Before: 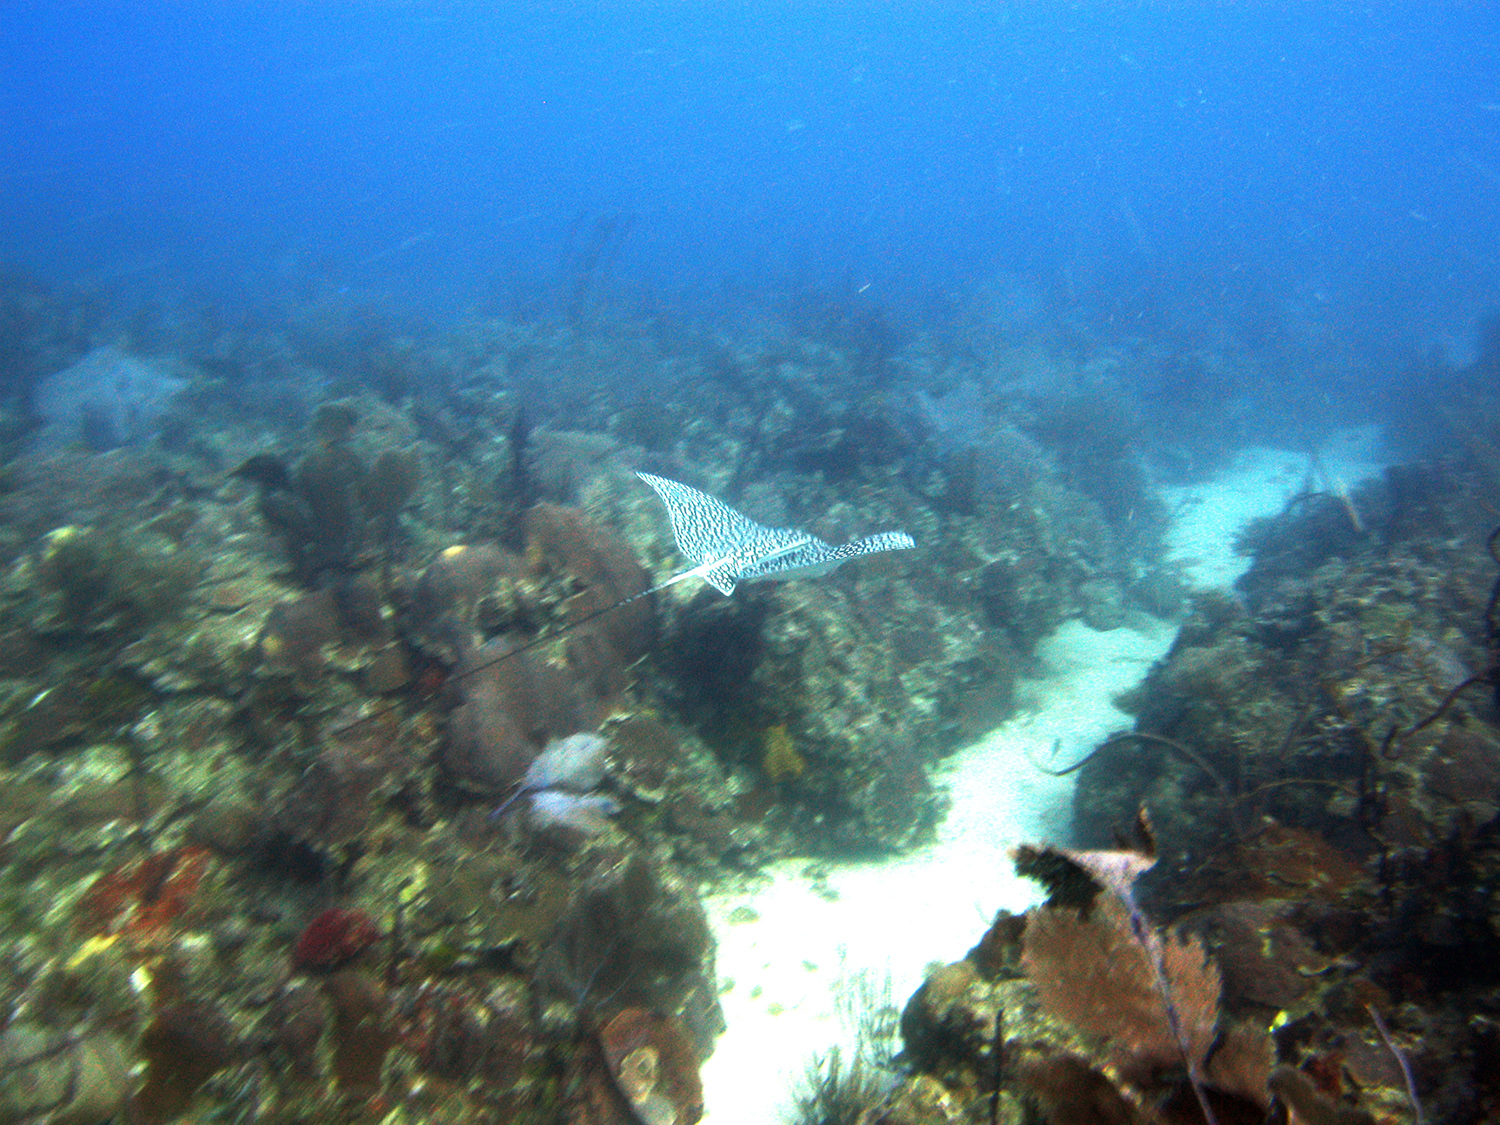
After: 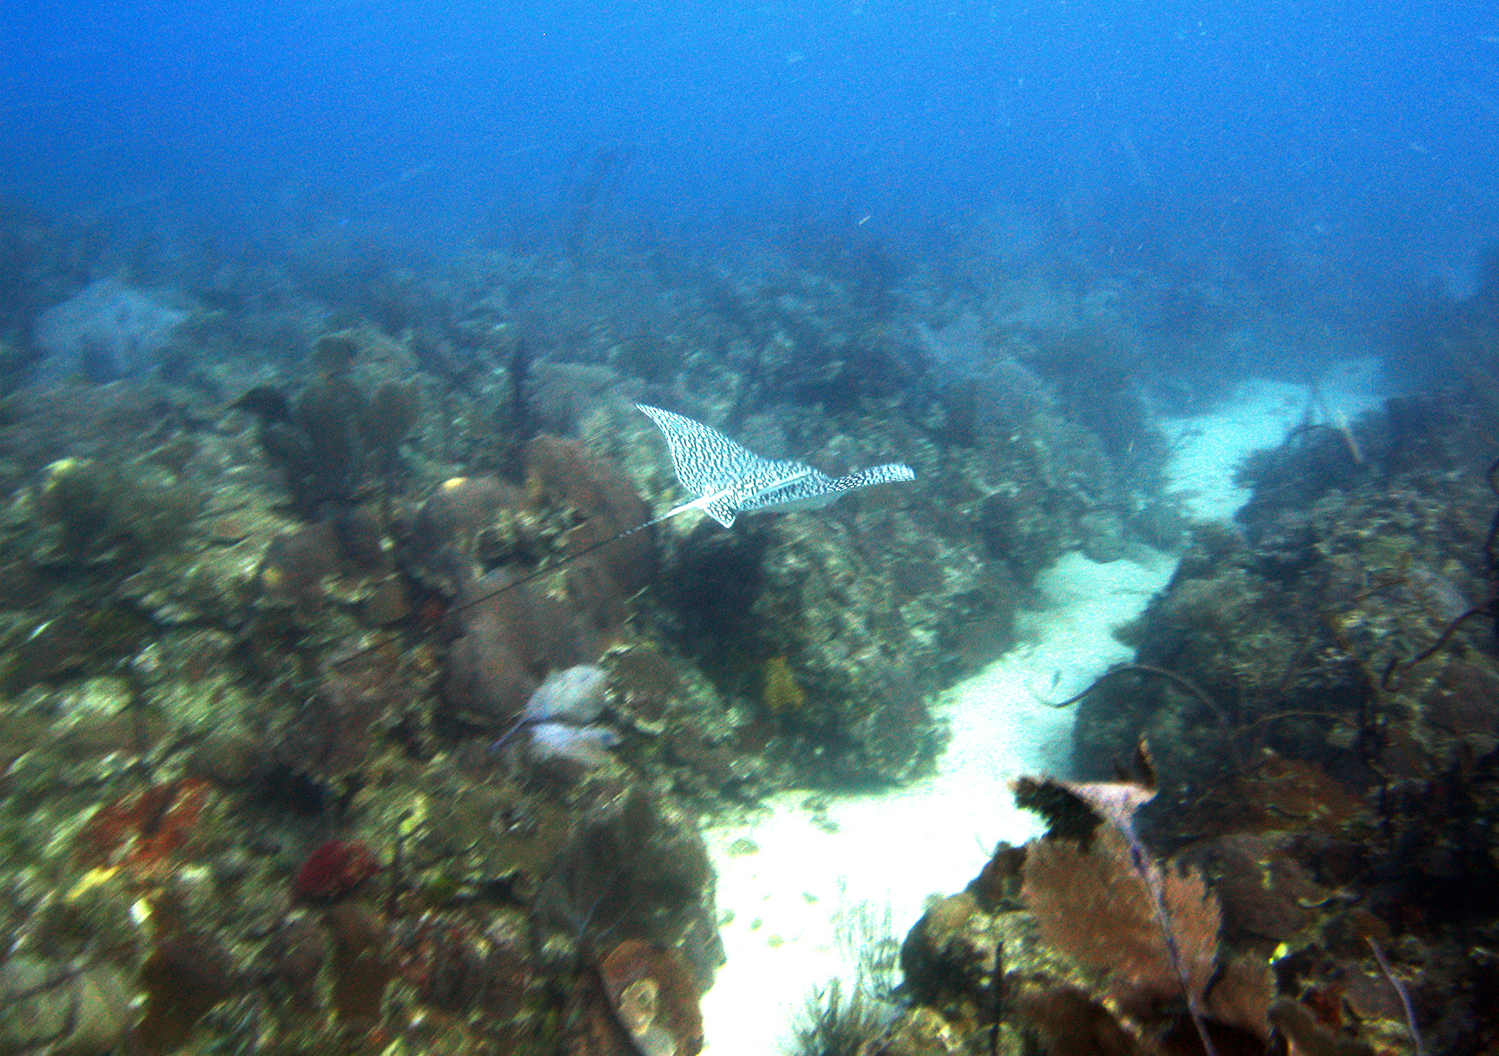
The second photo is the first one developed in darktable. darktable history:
crop and rotate: top 6.109%
contrast brightness saturation: contrast 0.034, brightness -0.041
